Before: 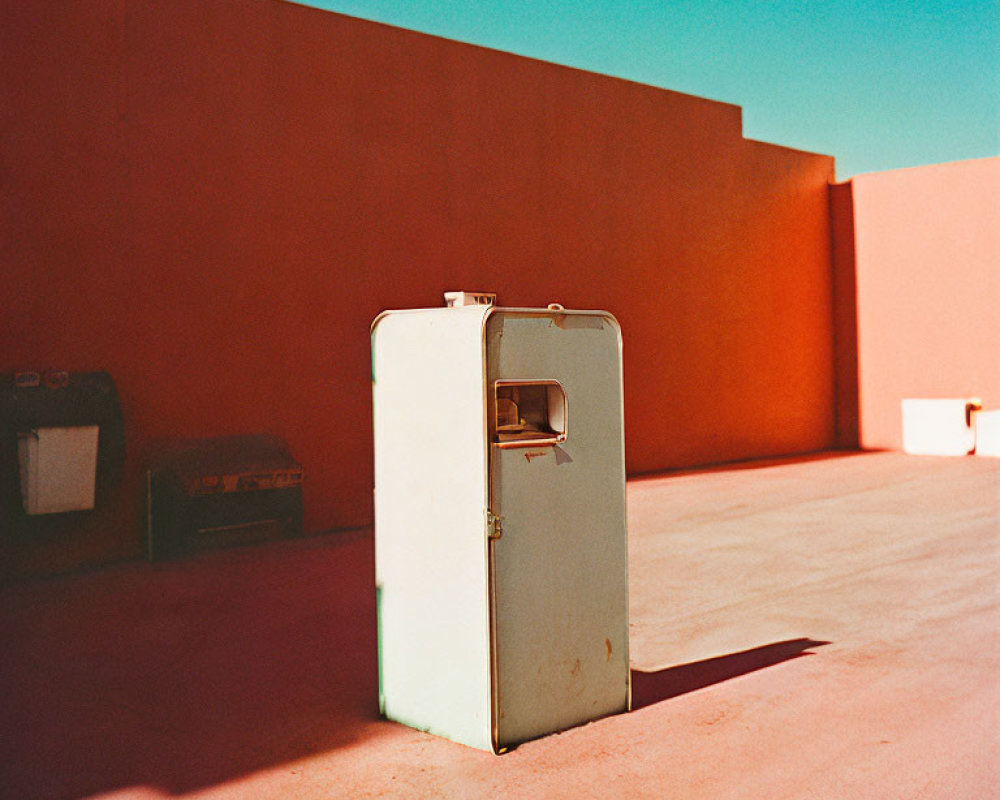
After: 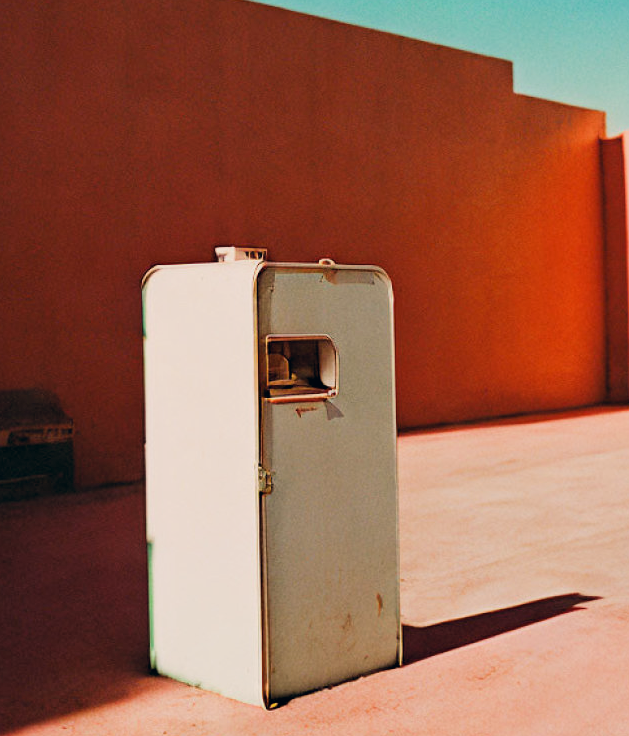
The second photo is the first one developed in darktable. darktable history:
filmic rgb: black relative exposure -5.12 EV, white relative exposure 3.56 EV, hardness 3.16, contrast 1.203, highlights saturation mix -49.72%
color correction: highlights a* 5.38, highlights b* 5.33, shadows a* -4.53, shadows b* -5.26
crop and rotate: left 22.977%, top 5.628%, right 14.081%, bottom 2.318%
